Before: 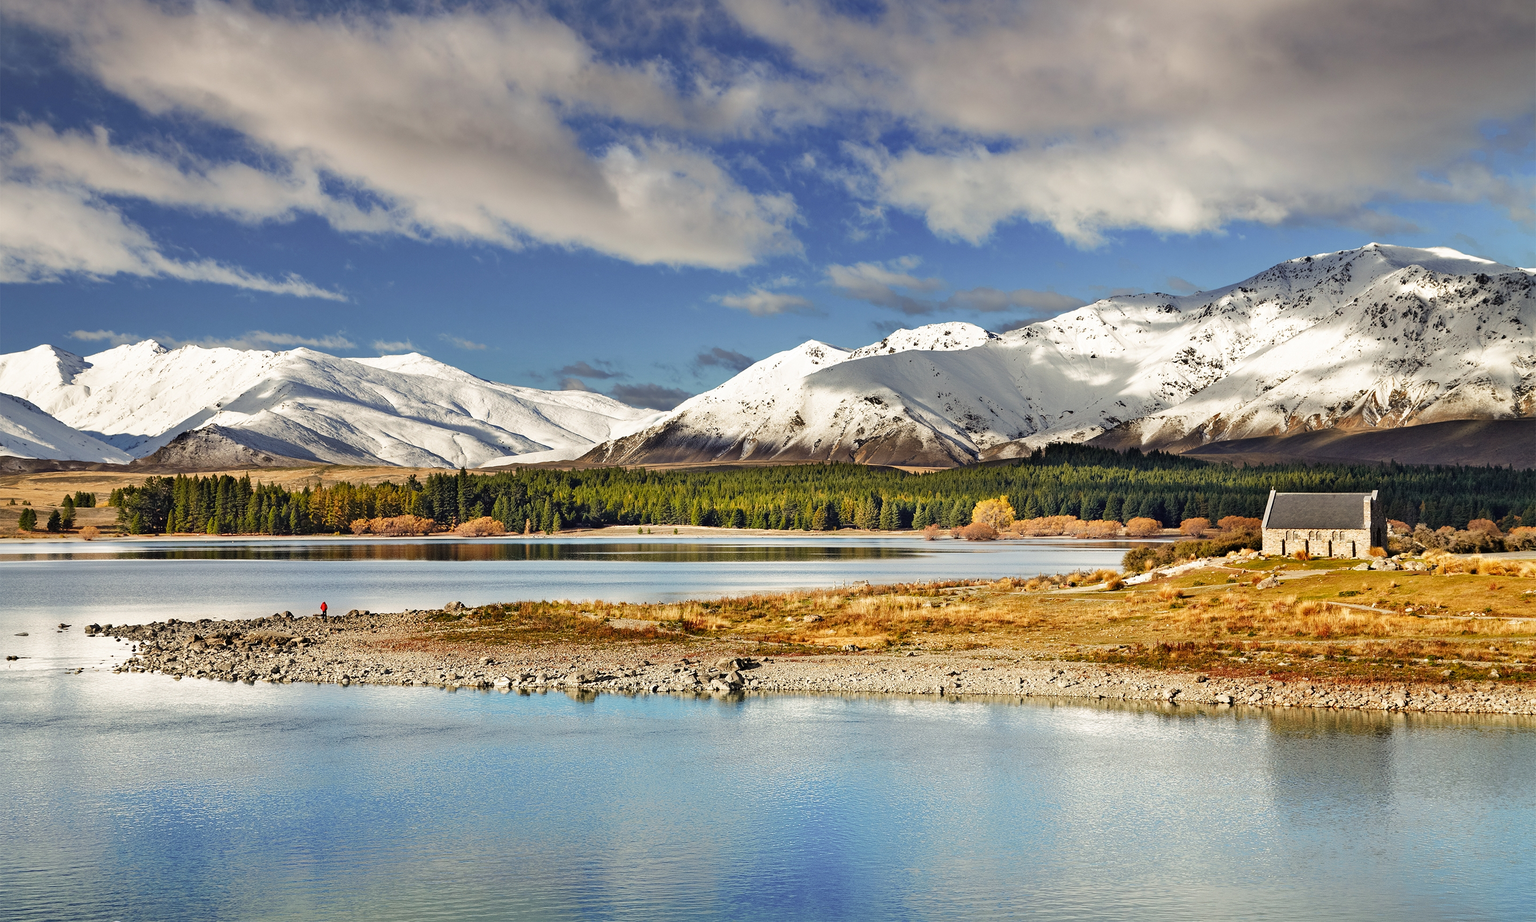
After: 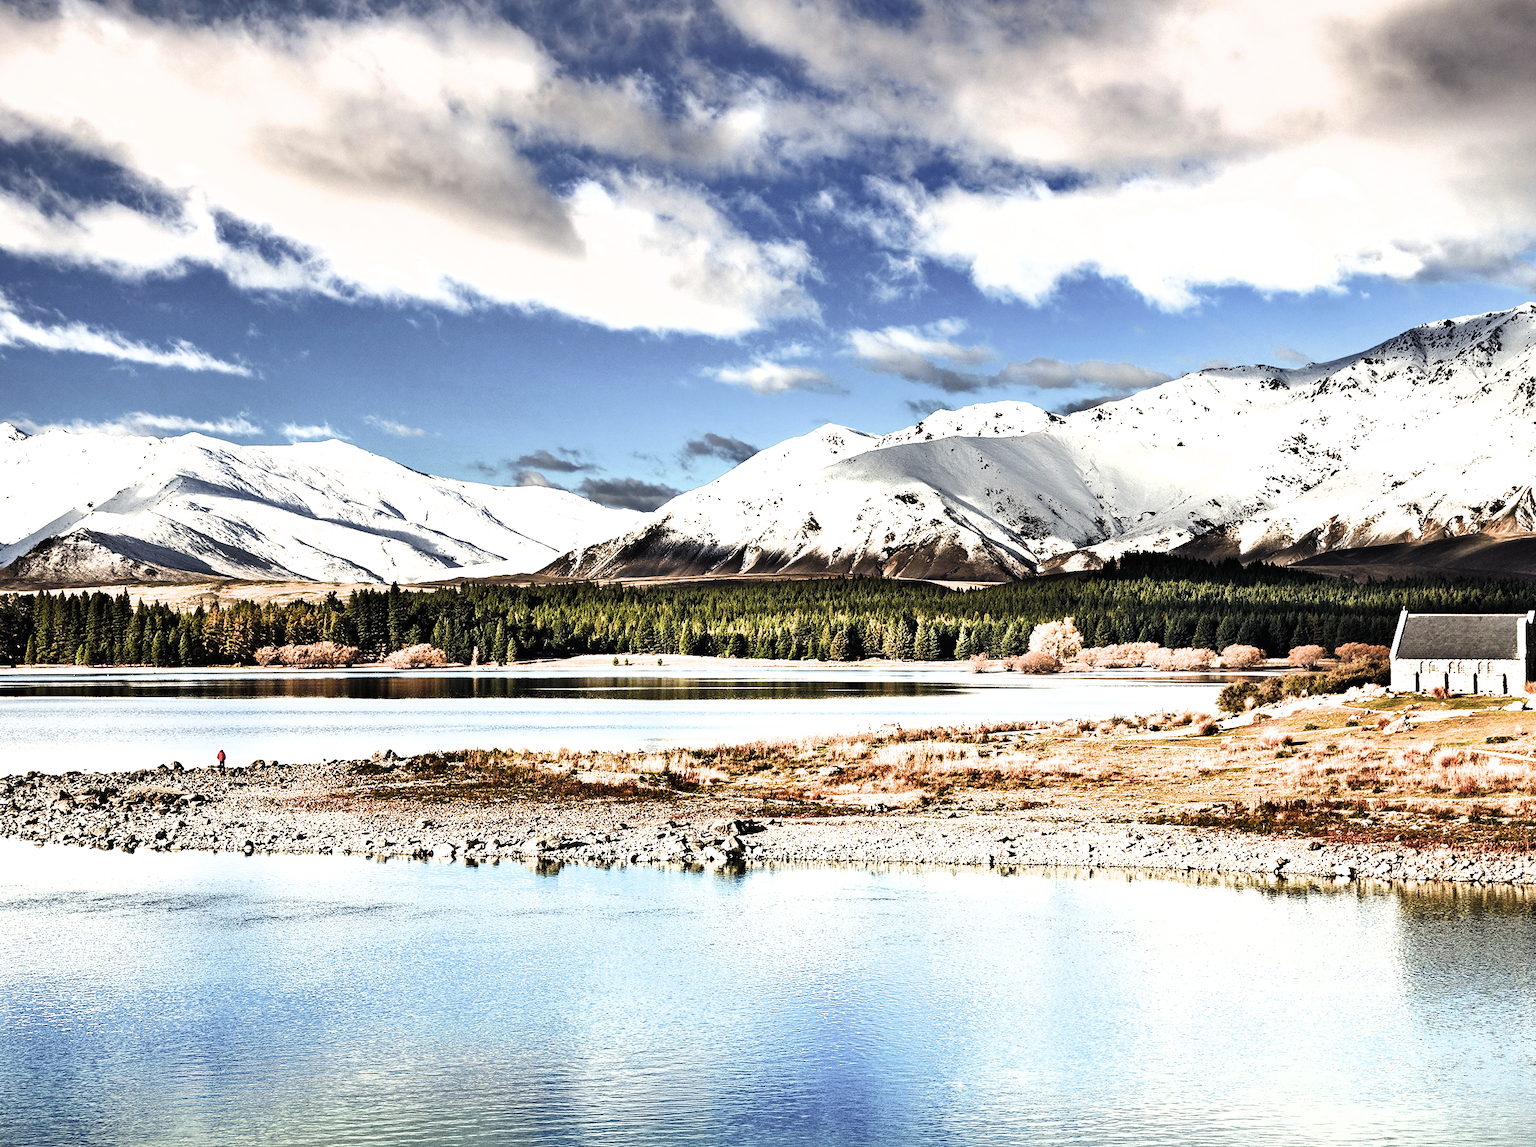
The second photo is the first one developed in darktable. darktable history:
filmic rgb: black relative exposure -8.23 EV, white relative exposure 2.21 EV, hardness 7.16, latitude 85.21%, contrast 1.695, highlights saturation mix -3.49%, shadows ↔ highlights balance -2.41%
shadows and highlights: radius 266.57, soften with gaussian
tone equalizer: -8 EV -0.741 EV, -7 EV -0.735 EV, -6 EV -0.58 EV, -5 EV -0.424 EV, -3 EV 0.37 EV, -2 EV 0.6 EV, -1 EV 0.695 EV, +0 EV 0.728 EV, edges refinement/feathering 500, mask exposure compensation -1.57 EV, preserve details no
exposure: black level correction -0.027, compensate highlight preservation false
crop and rotate: left 9.554%, right 10.198%
